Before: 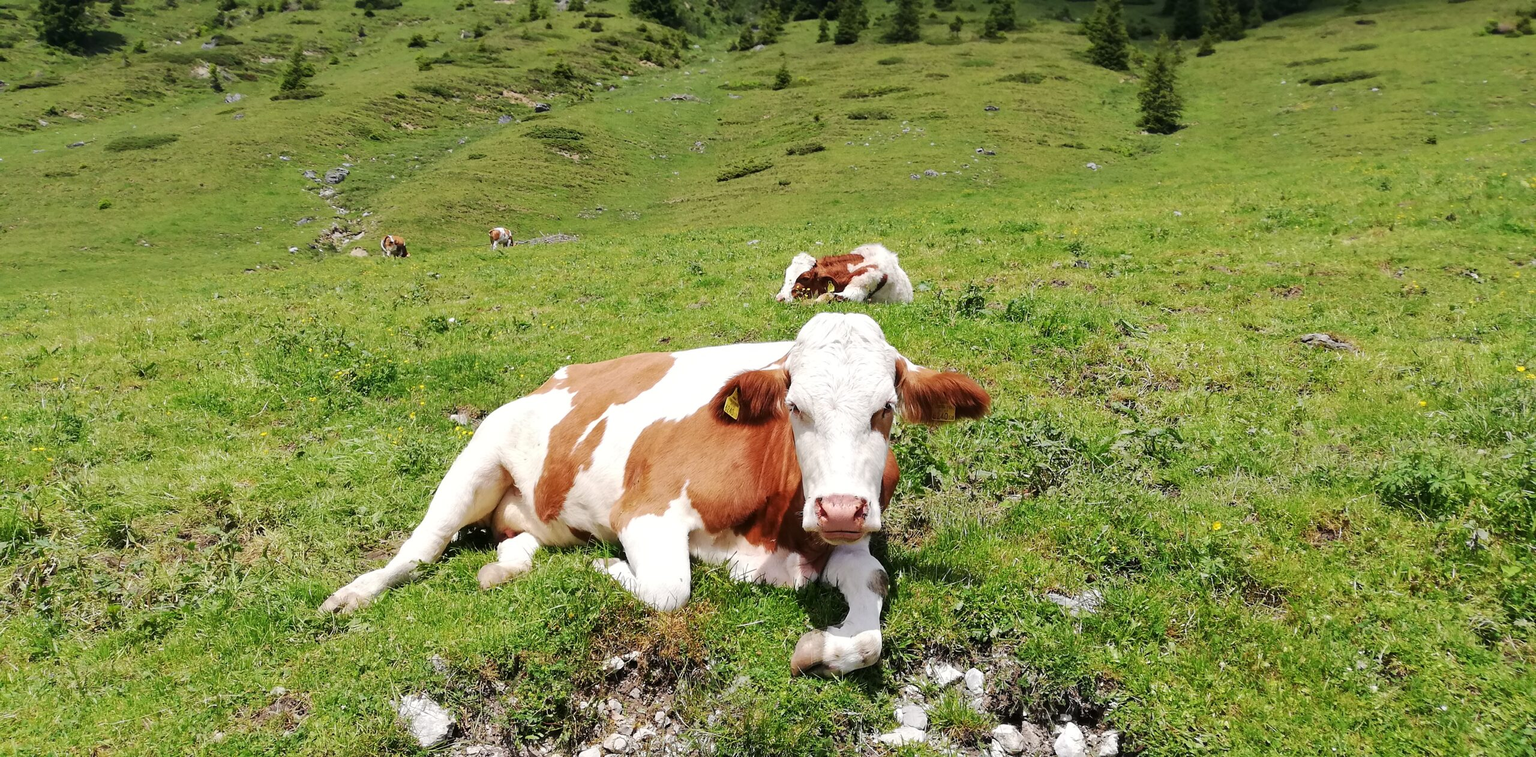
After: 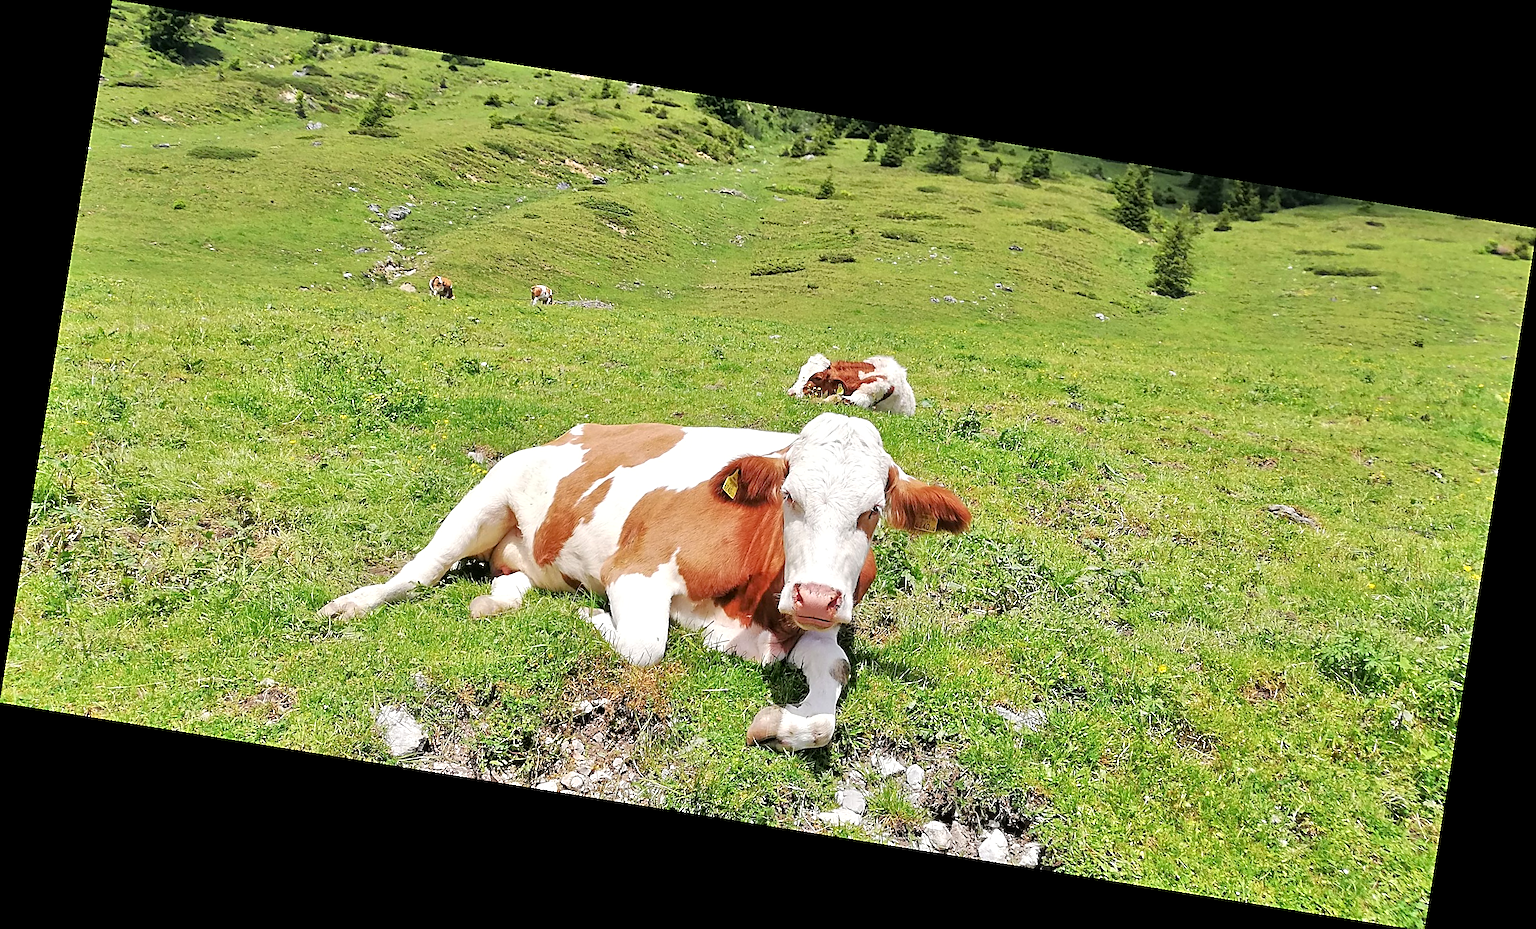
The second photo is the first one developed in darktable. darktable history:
sharpen: amount 1
rotate and perspective: rotation 9.12°, automatic cropping off
tone equalizer: -7 EV 0.15 EV, -6 EV 0.6 EV, -5 EV 1.15 EV, -4 EV 1.33 EV, -3 EV 1.15 EV, -2 EV 0.6 EV, -1 EV 0.15 EV, mask exposure compensation -0.5 EV
